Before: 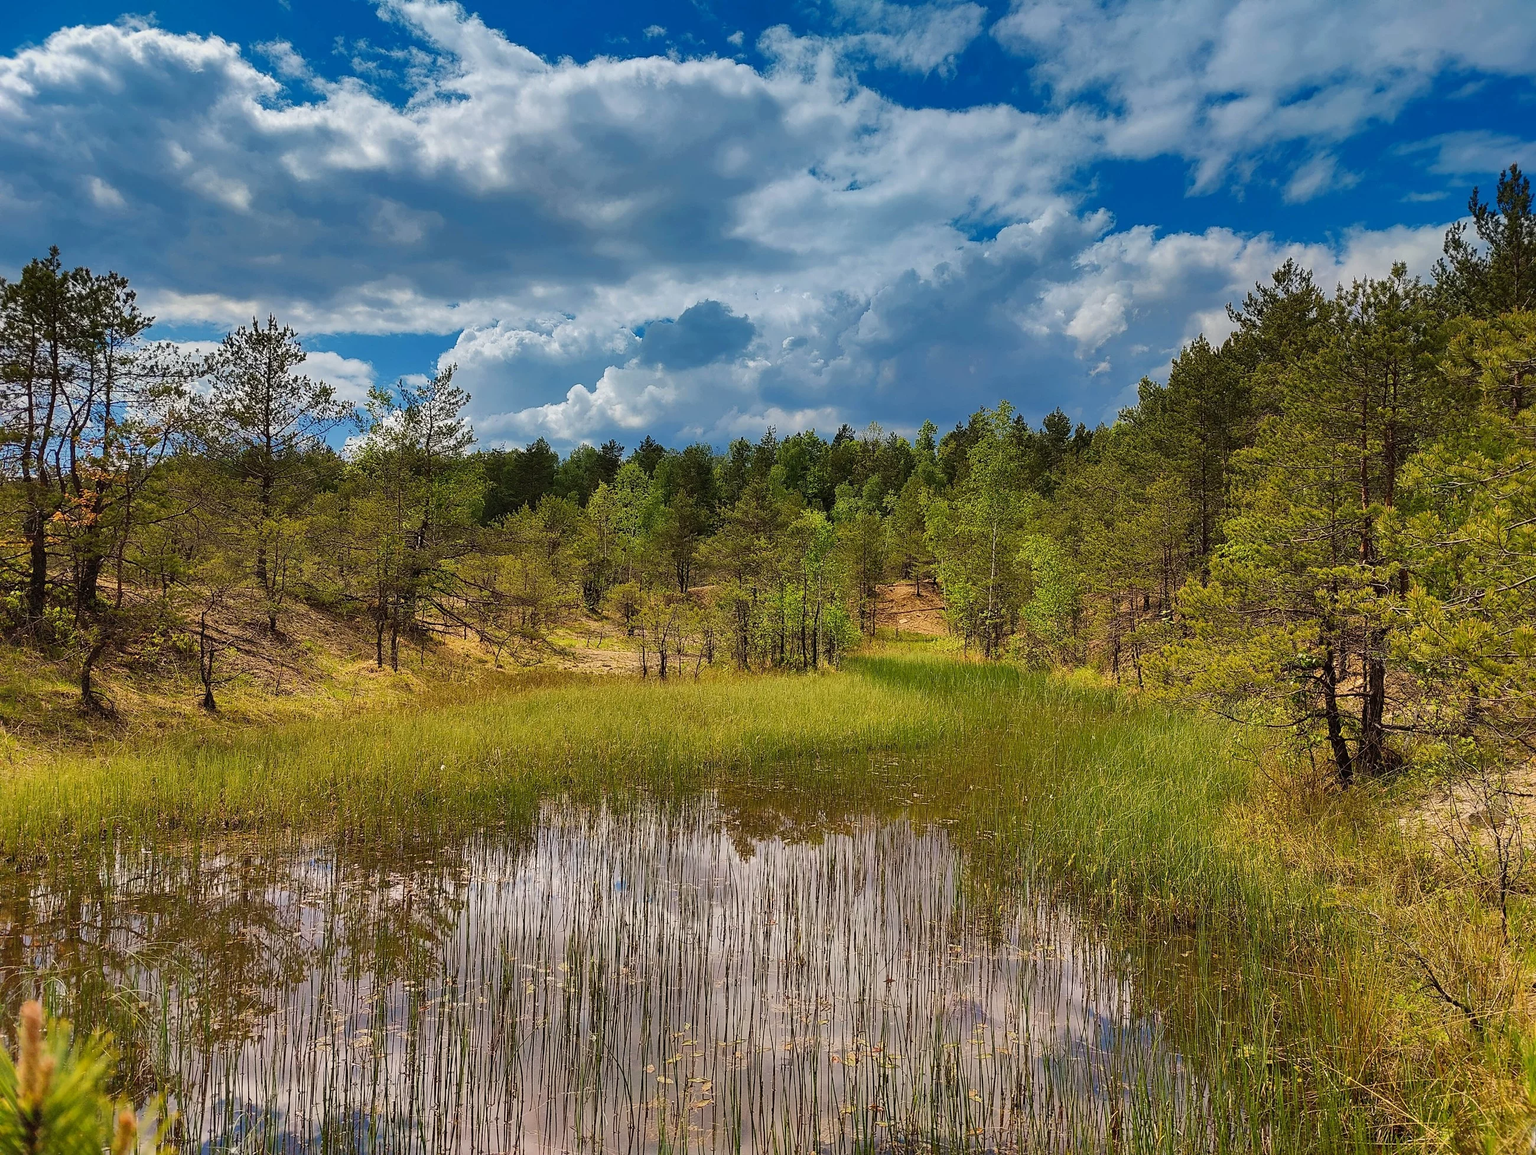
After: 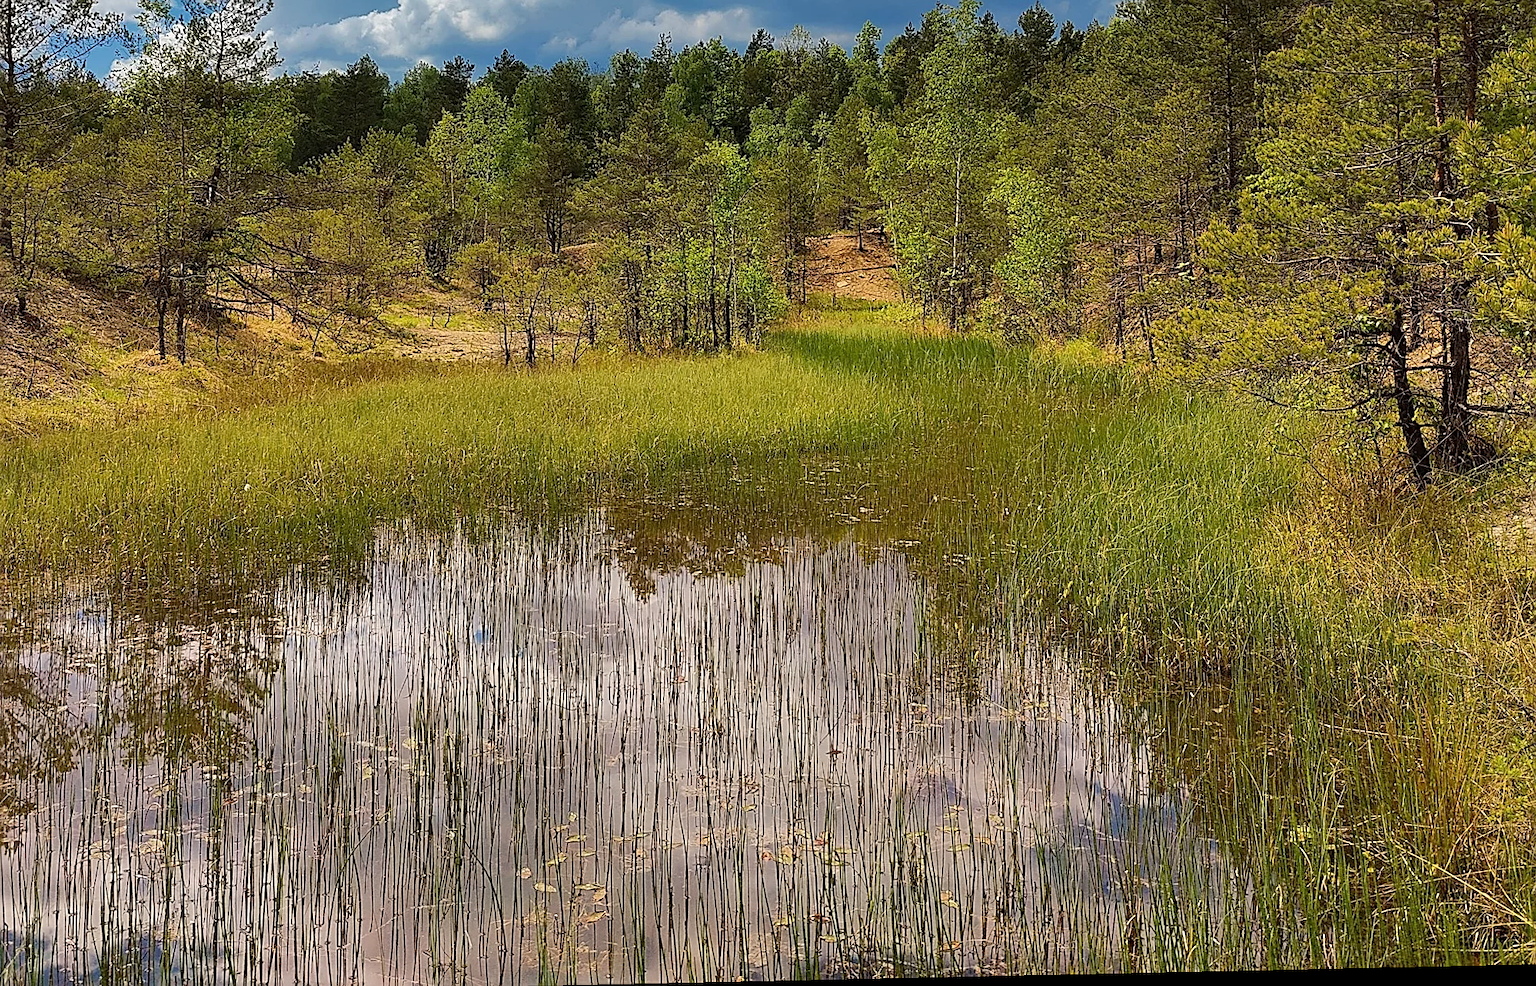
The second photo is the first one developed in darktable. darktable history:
rotate and perspective: rotation -1.24°, automatic cropping off
sharpen: on, module defaults
crop and rotate: left 17.299%, top 35.115%, right 7.015%, bottom 1.024%
